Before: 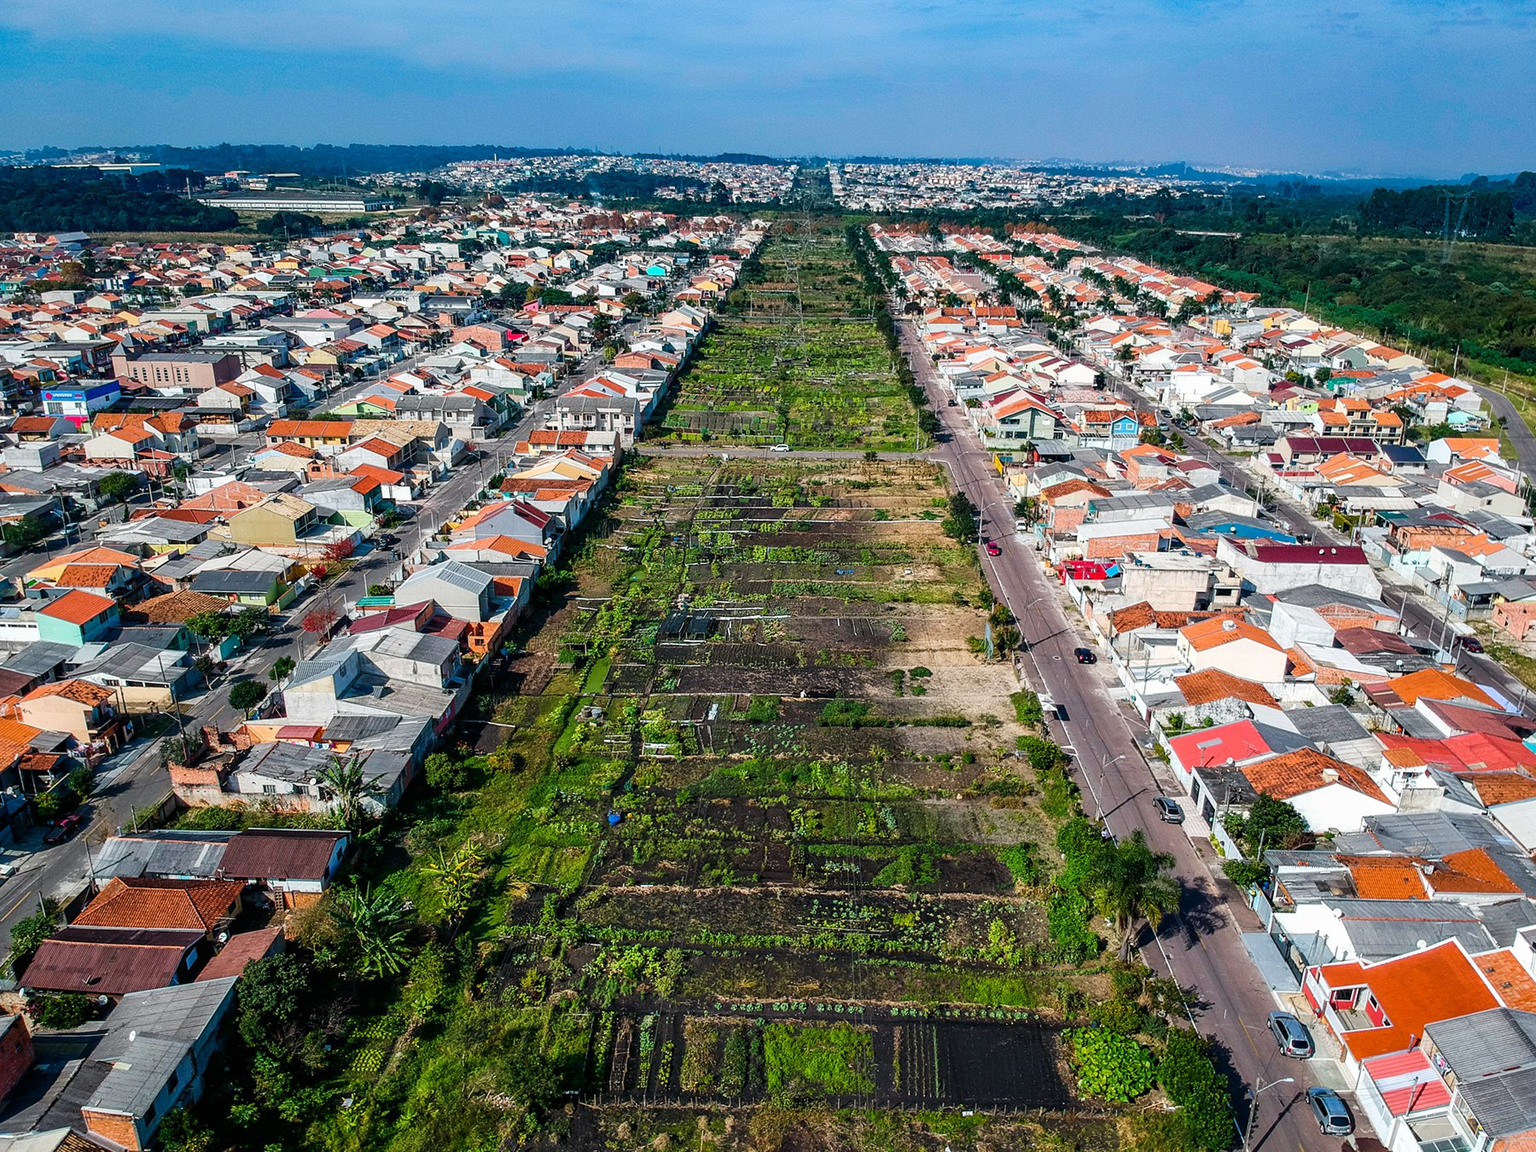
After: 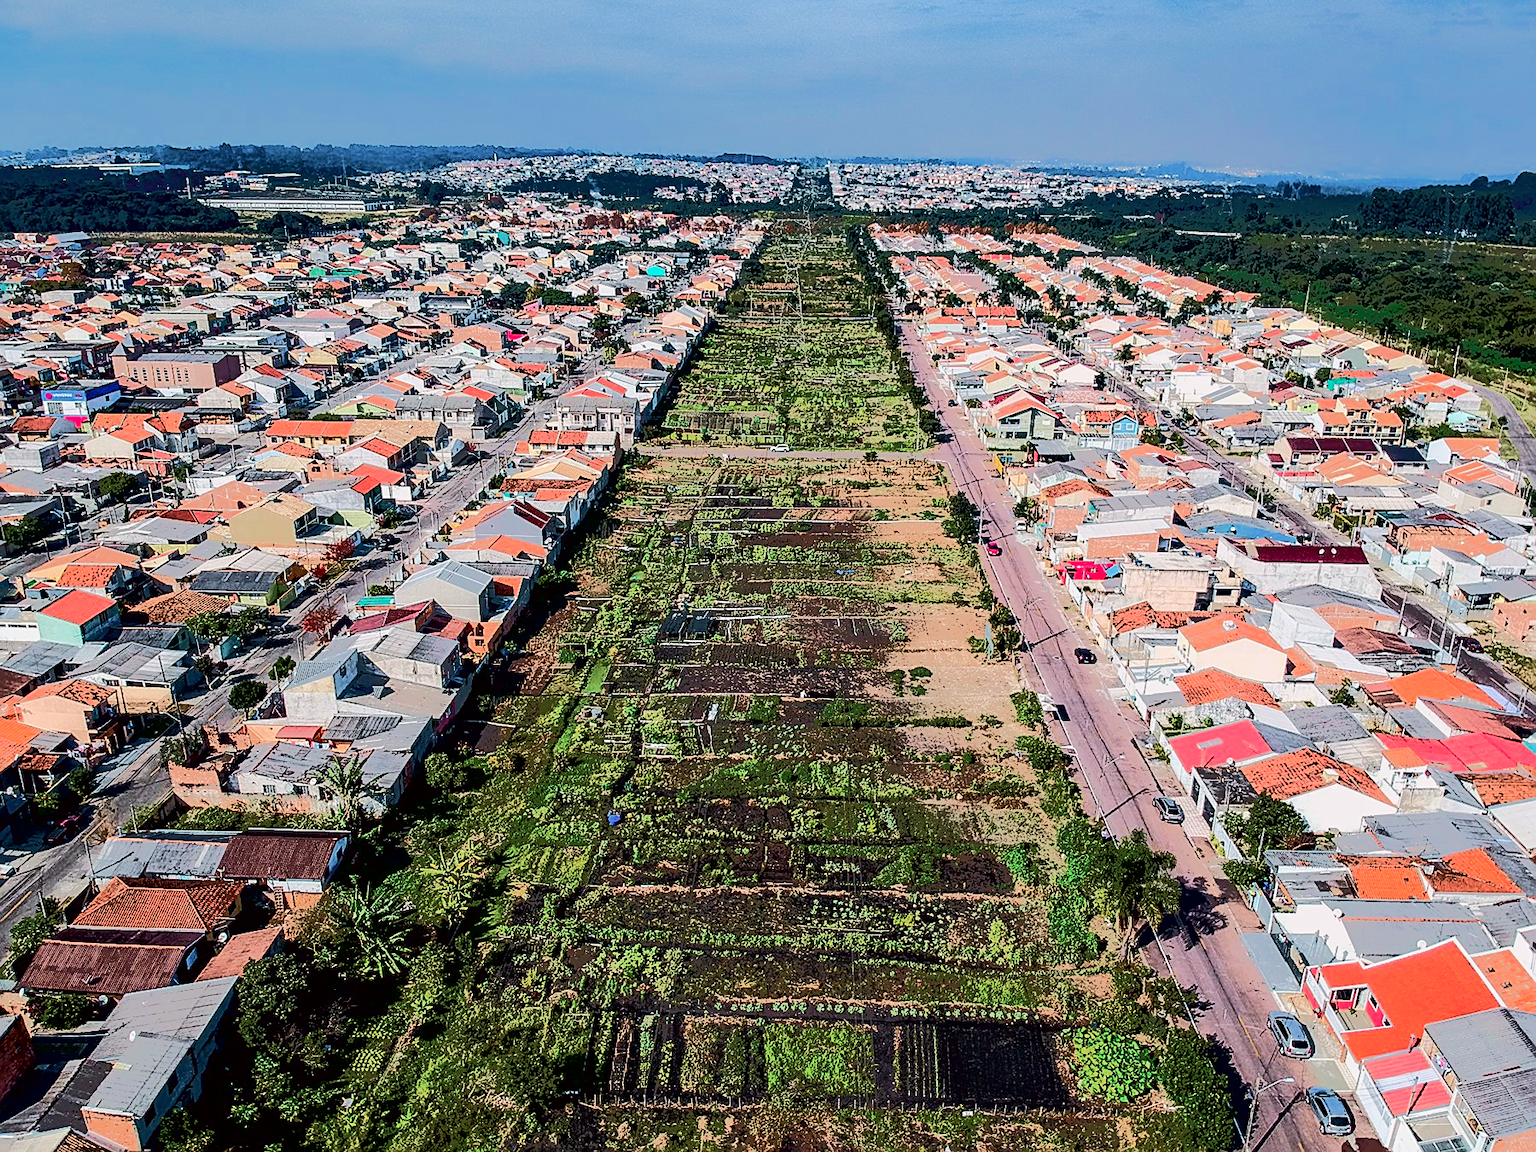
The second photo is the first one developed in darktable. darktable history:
tone equalizer: -7 EV -0.646 EV, -6 EV 0.971 EV, -5 EV -0.452 EV, -4 EV 0.425 EV, -3 EV 0.438 EV, -2 EV 0.14 EV, -1 EV -0.151 EV, +0 EV -0.409 EV, edges refinement/feathering 500, mask exposure compensation -1.57 EV, preserve details no
shadows and highlights: shadows 1.27, highlights 38.89
sharpen: on, module defaults
tone curve: curves: ch0 [(0, 0) (0.049, 0.01) (0.154, 0.081) (0.491, 0.519) (0.748, 0.765) (1, 0.919)]; ch1 [(0, 0) (0.172, 0.123) (0.317, 0.272) (0.401, 0.422) (0.489, 0.496) (0.531, 0.557) (0.615, 0.612) (0.741, 0.783) (1, 1)]; ch2 [(0, 0) (0.411, 0.424) (0.483, 0.478) (0.544, 0.56) (0.686, 0.638) (1, 1)], color space Lab, independent channels, preserve colors none
